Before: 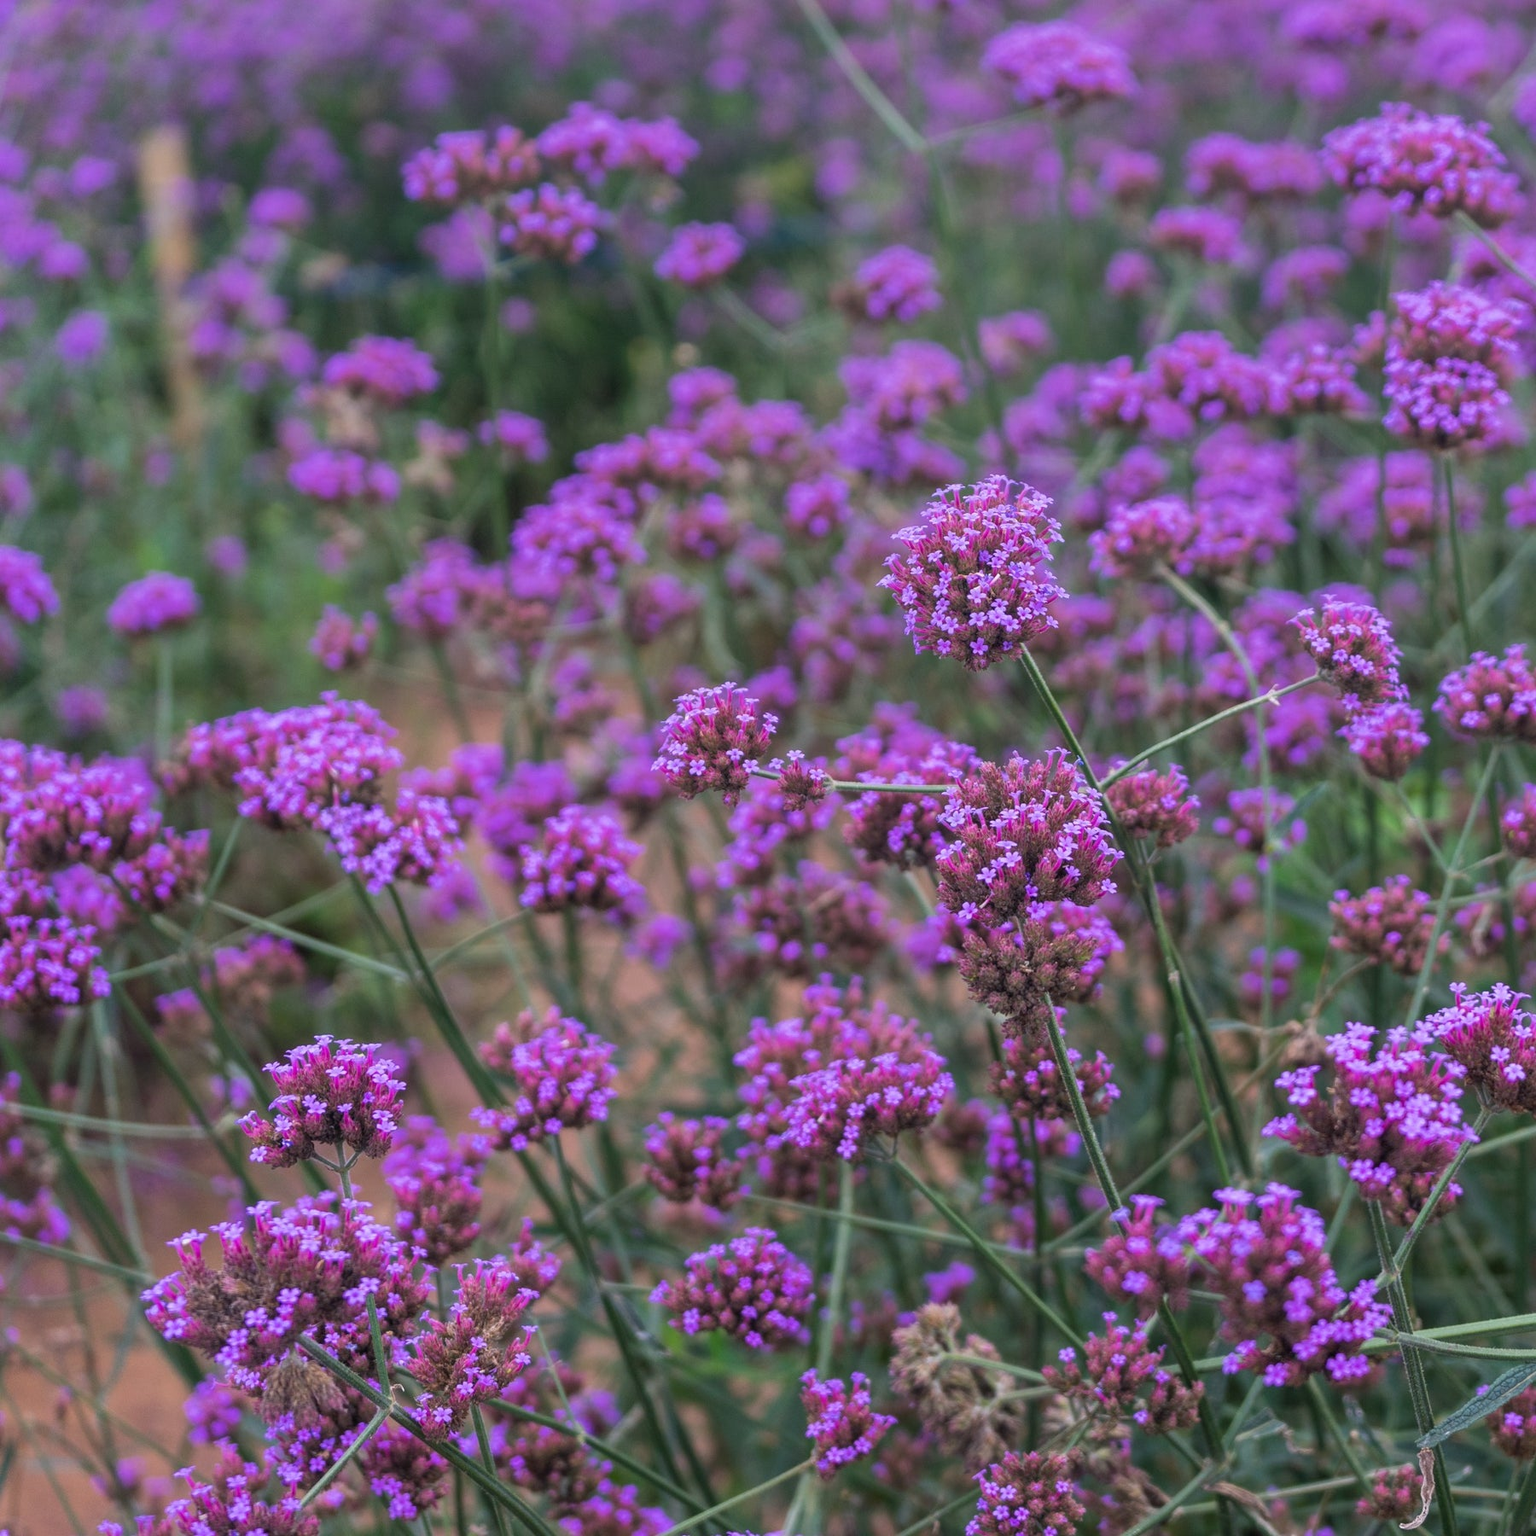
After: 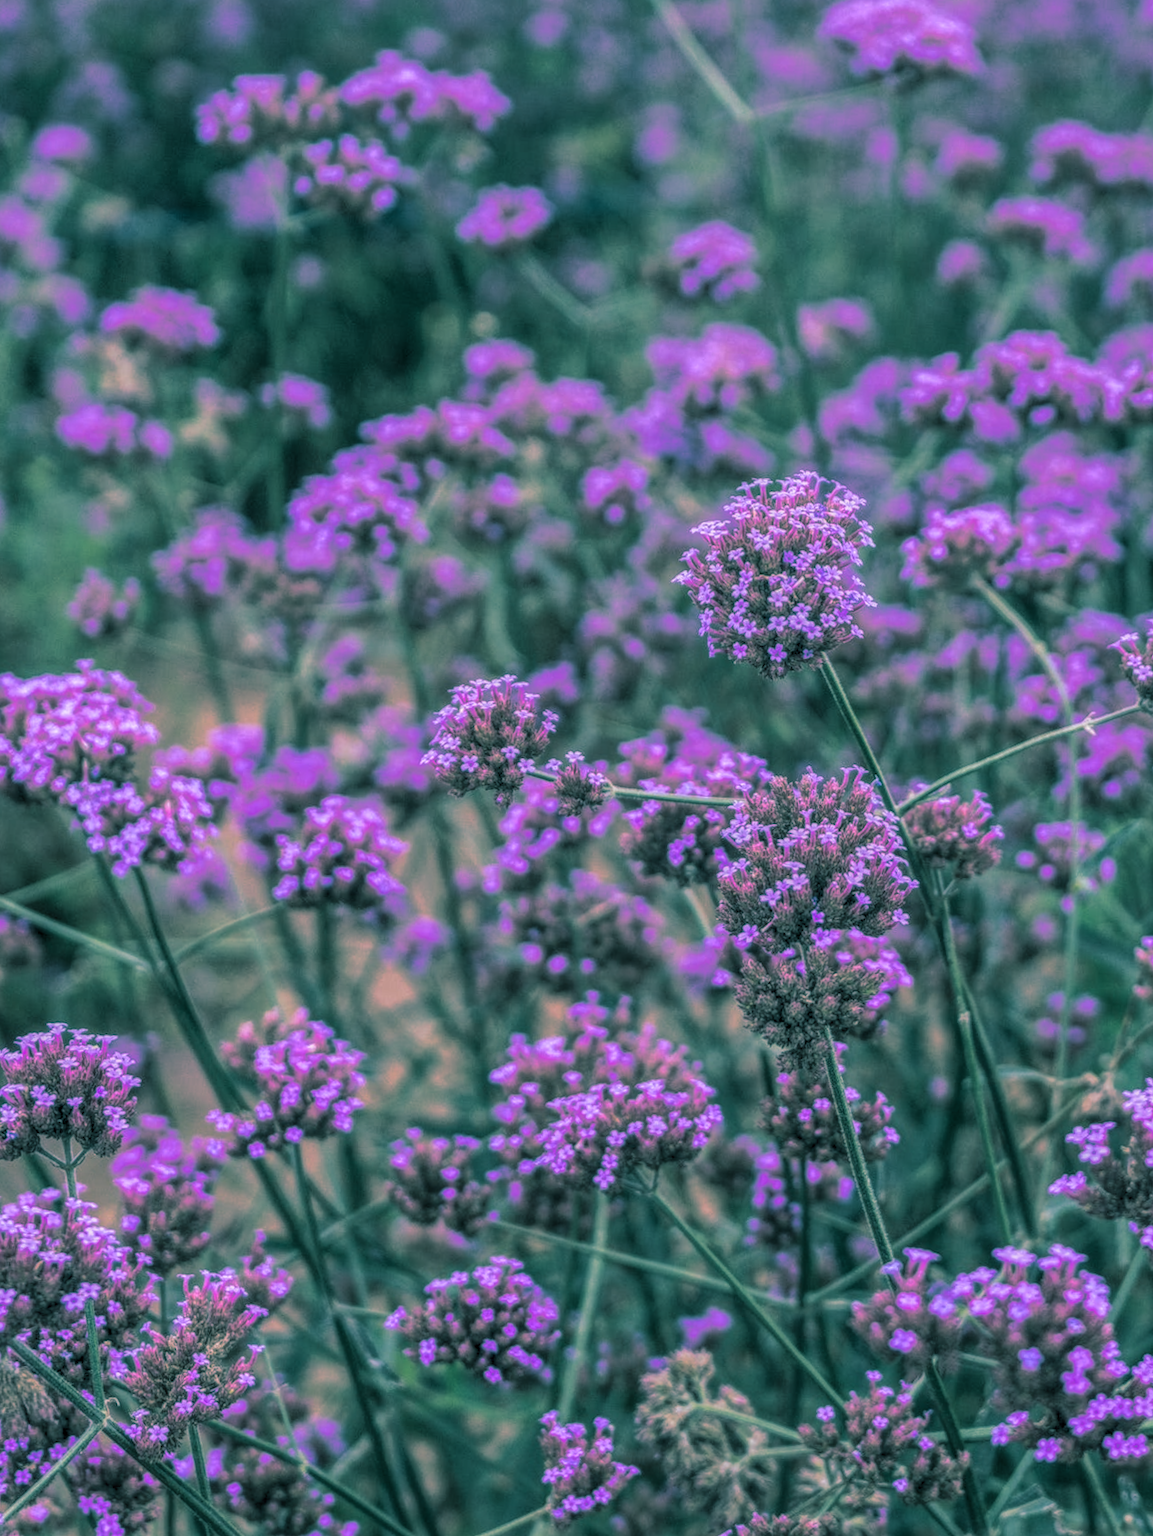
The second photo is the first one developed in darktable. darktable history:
crop and rotate: angle -3.27°, left 14.277%, top 0.028%, right 10.766%, bottom 0.028%
rotate and perspective: rotation 0.192°, lens shift (horizontal) -0.015, crop left 0.005, crop right 0.996, crop top 0.006, crop bottom 0.99
local contrast: highlights 20%, shadows 30%, detail 200%, midtone range 0.2
split-toning: shadows › hue 186.43°, highlights › hue 49.29°, compress 30.29%
